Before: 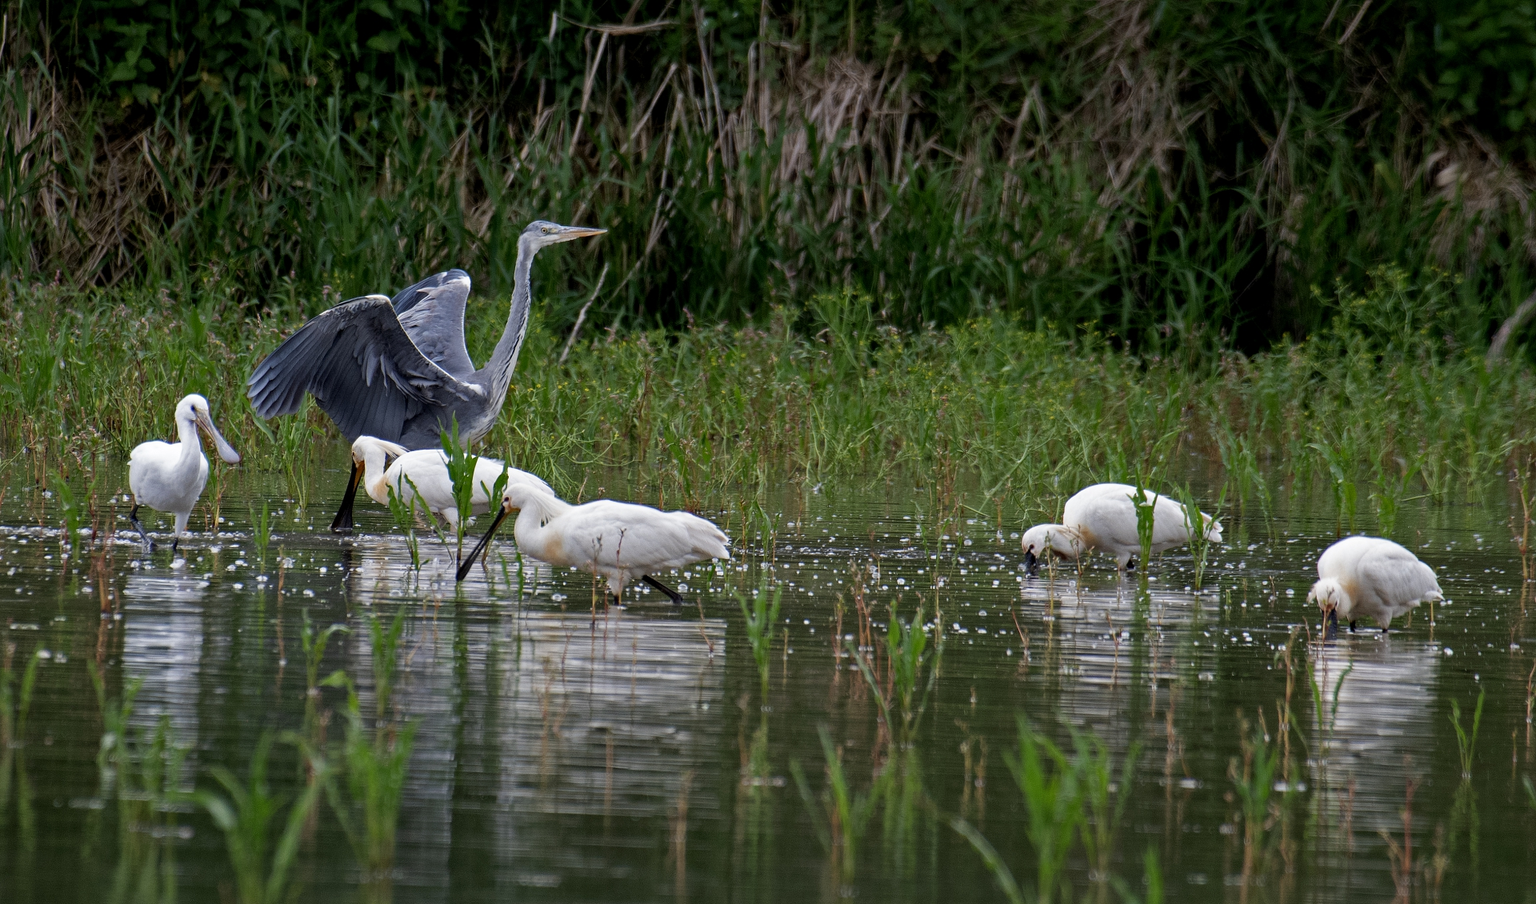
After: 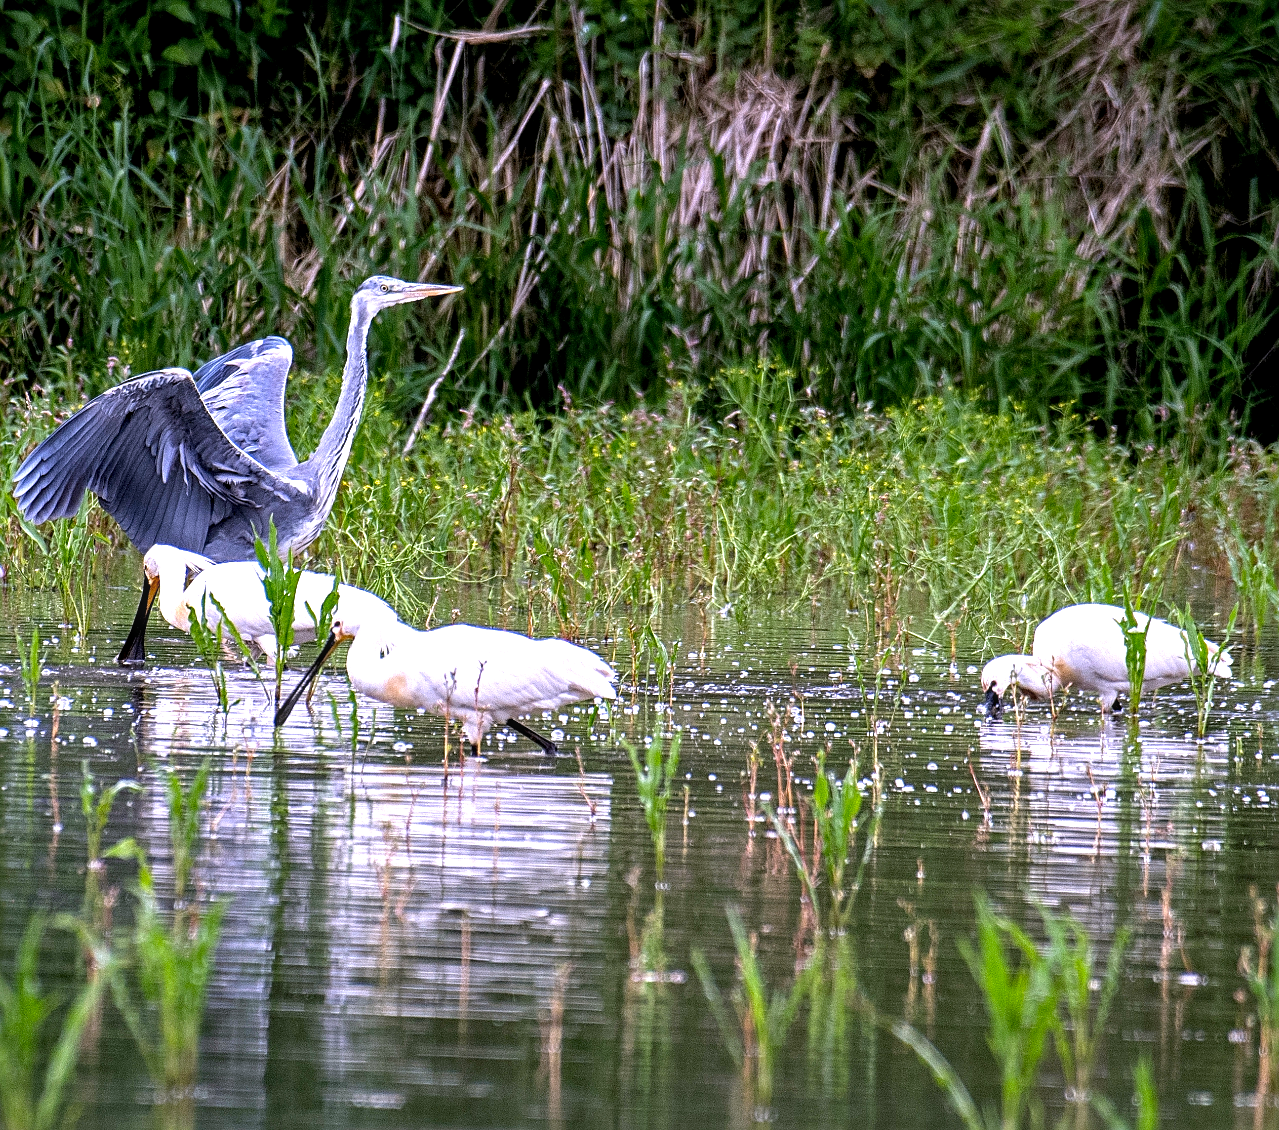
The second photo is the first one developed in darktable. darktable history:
sharpen: on, module defaults
color zones: curves: ch0 [(0, 0.5) (0.143, 0.52) (0.286, 0.5) (0.429, 0.5) (0.571, 0.5) (0.714, 0.5) (0.857, 0.5) (1, 0.5)]; ch1 [(0, 0.489) (0.155, 0.45) (0.286, 0.466) (0.429, 0.5) (0.571, 0.5) (0.714, 0.5) (0.857, 0.5) (1, 0.489)]
crop: left 15.419%, right 17.914%
exposure: exposure 1.223 EV, compensate highlight preservation false
white balance: red 1.042, blue 1.17
local contrast: on, module defaults
color balance: contrast 6.48%, output saturation 113.3%
